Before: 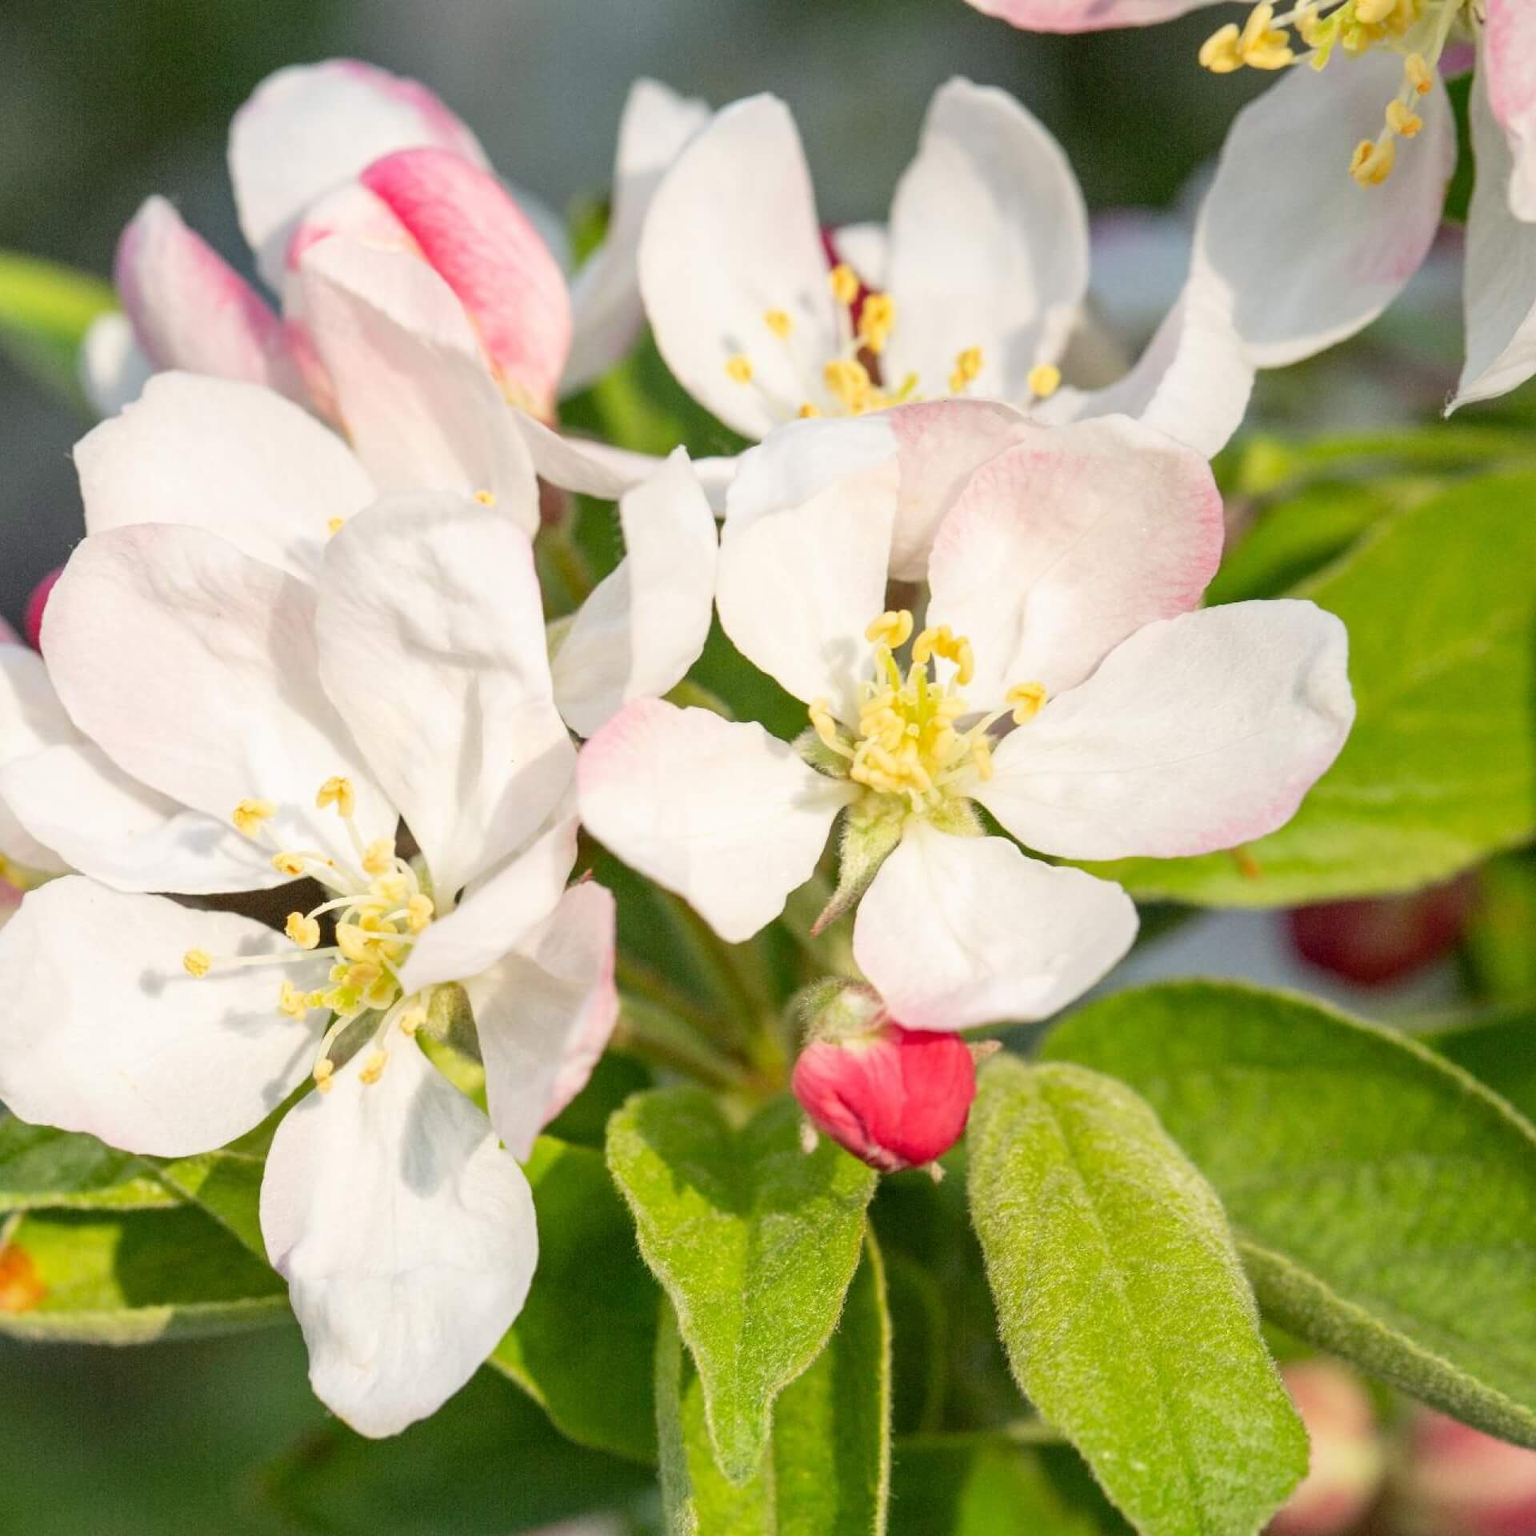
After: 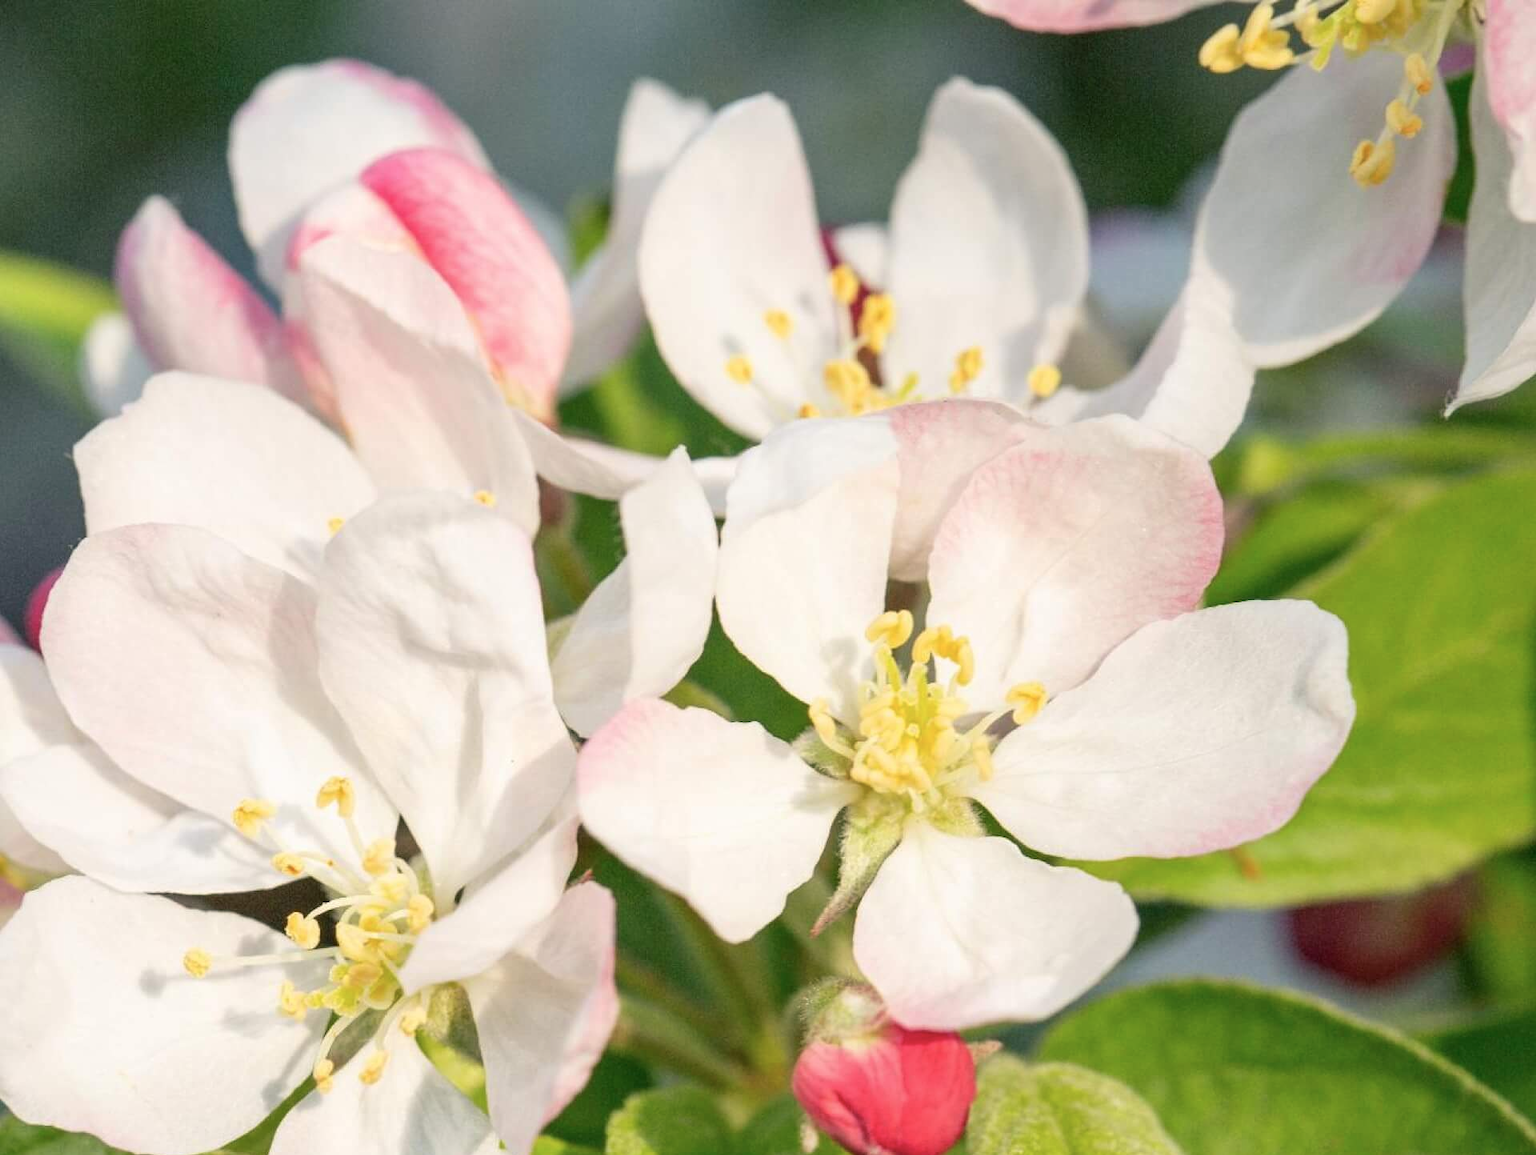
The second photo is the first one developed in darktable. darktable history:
crop: bottom 24.779%
color balance rgb: shadows lift › chroma 5.296%, shadows lift › hue 237.19°, perceptual saturation grading › global saturation -12.826%, global vibrance 20%
